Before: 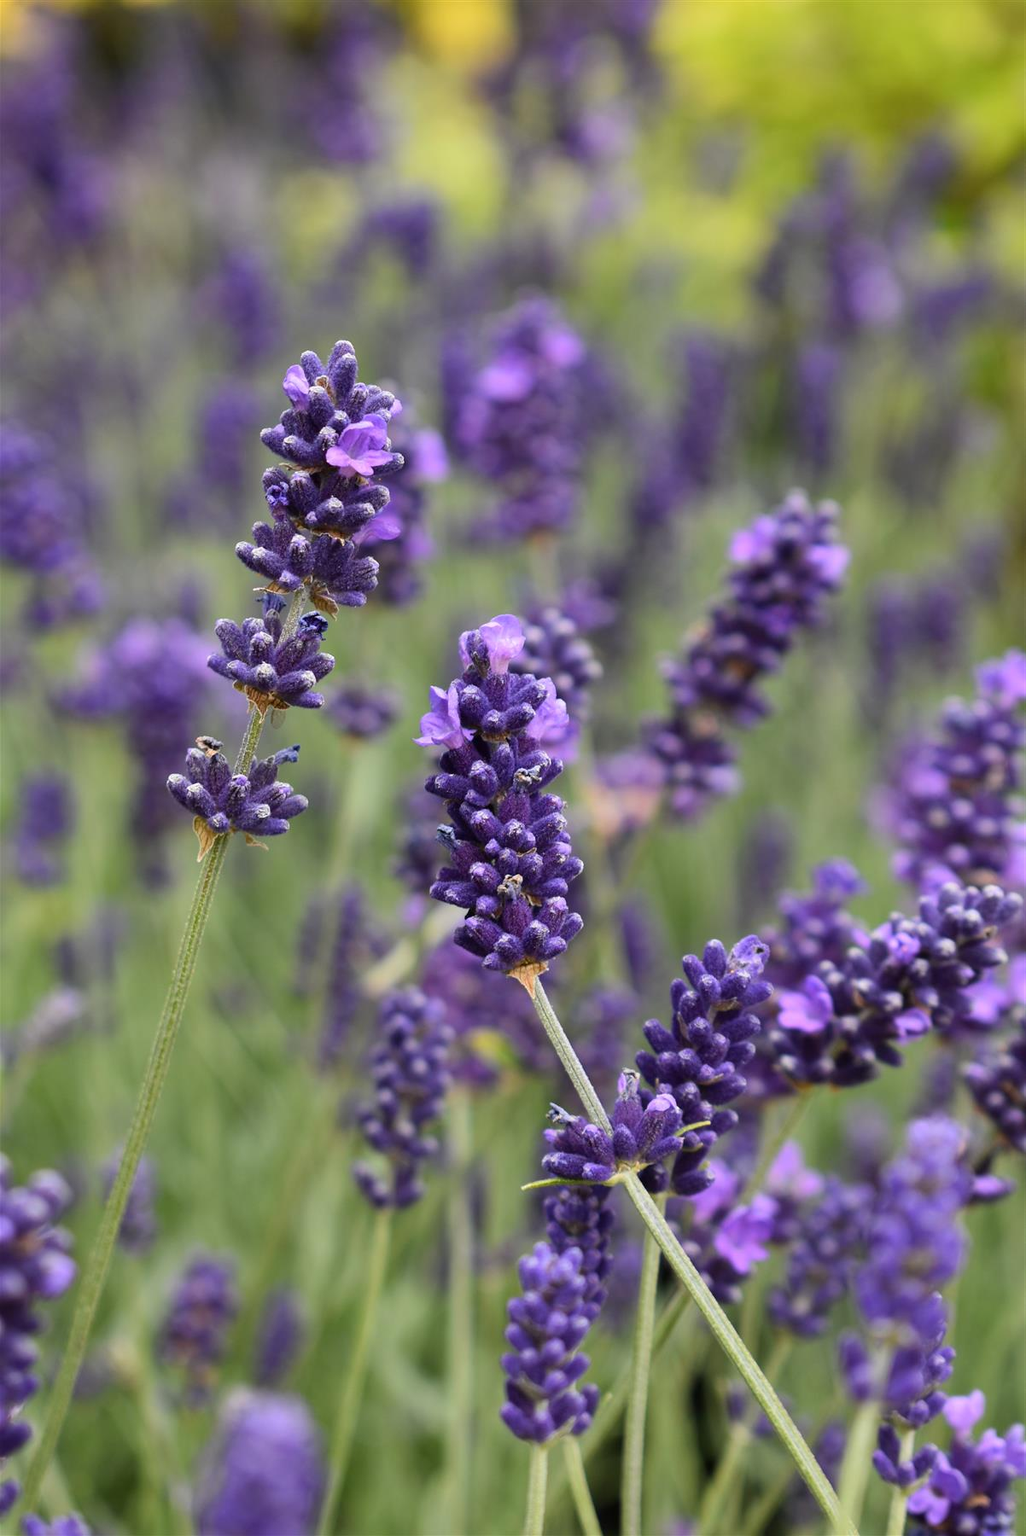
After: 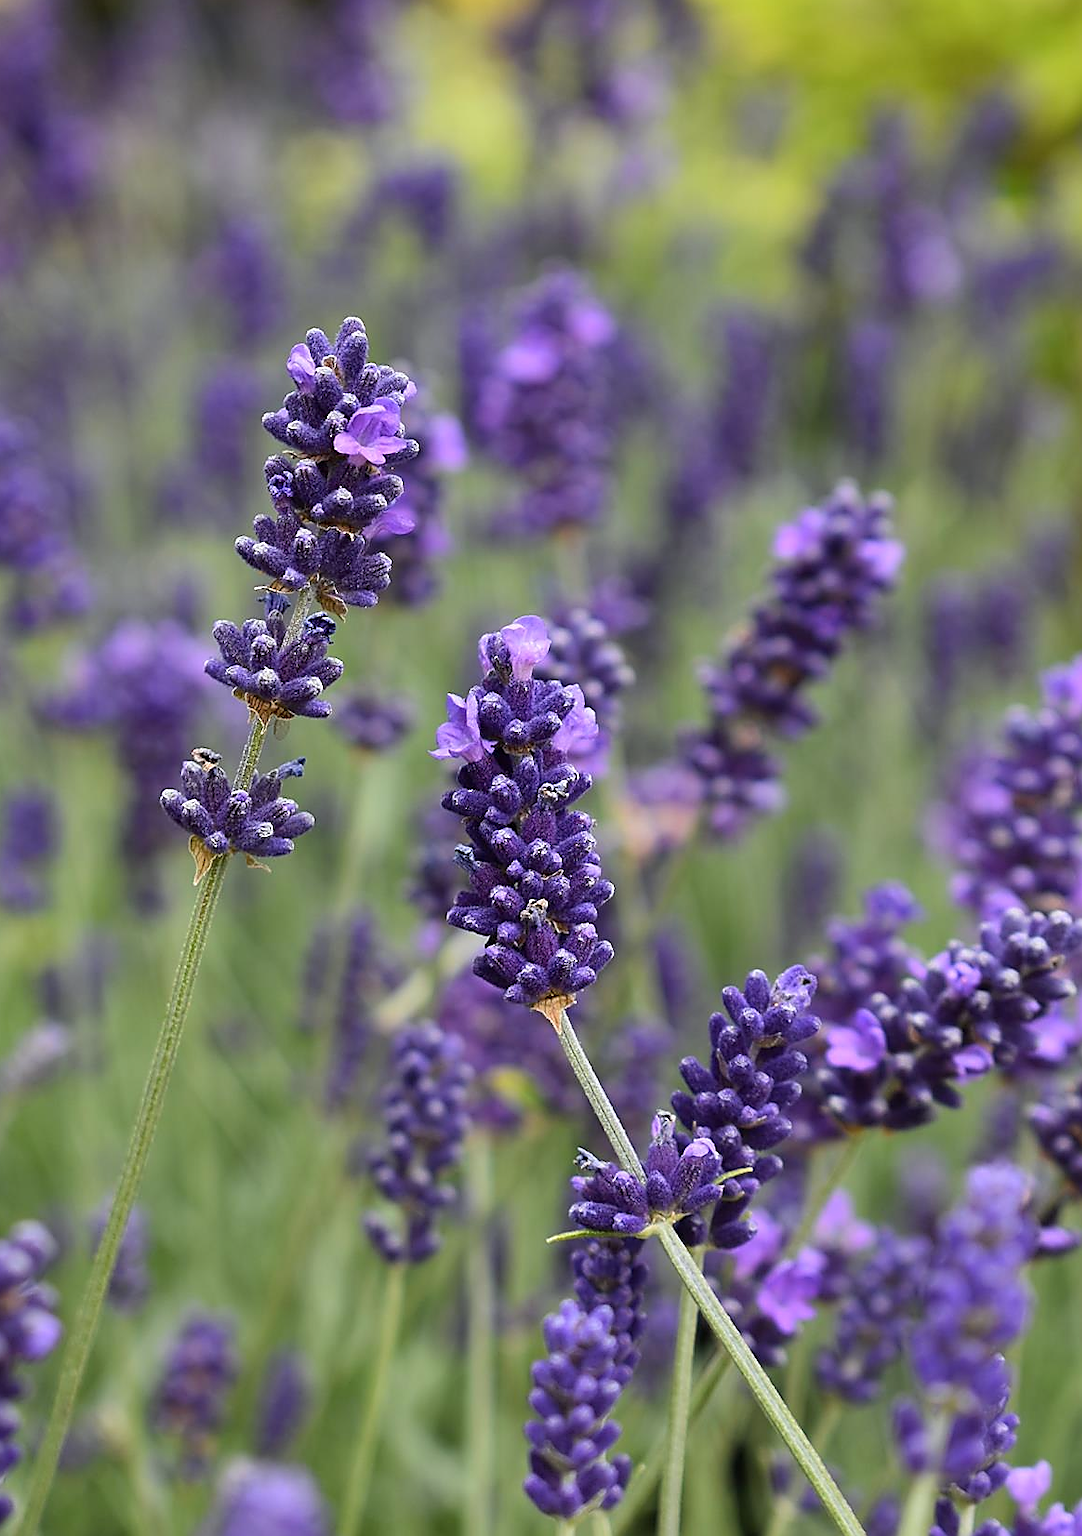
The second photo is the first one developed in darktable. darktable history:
white balance: red 0.982, blue 1.018
crop: left 1.964%, top 3.251%, right 1.122%, bottom 4.933%
sharpen: radius 1.4, amount 1.25, threshold 0.7
